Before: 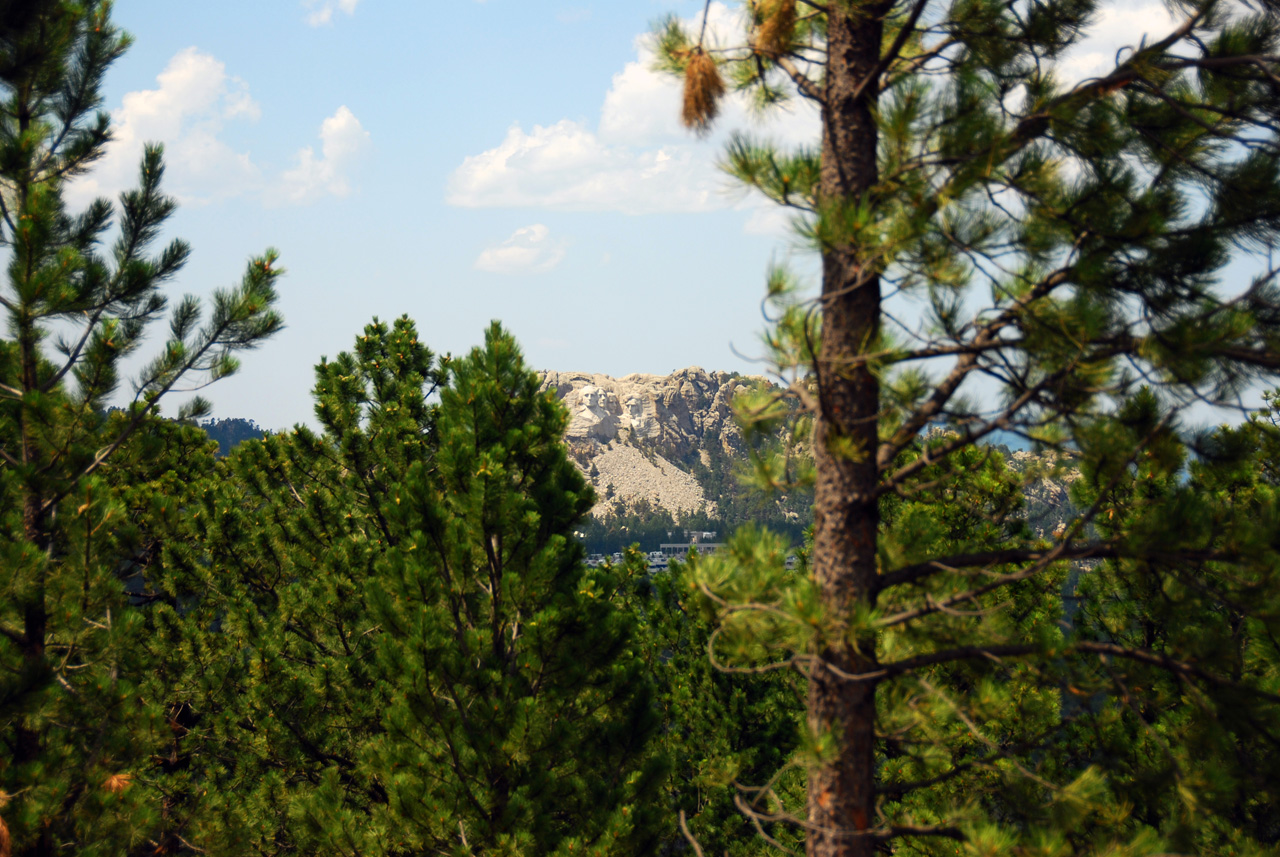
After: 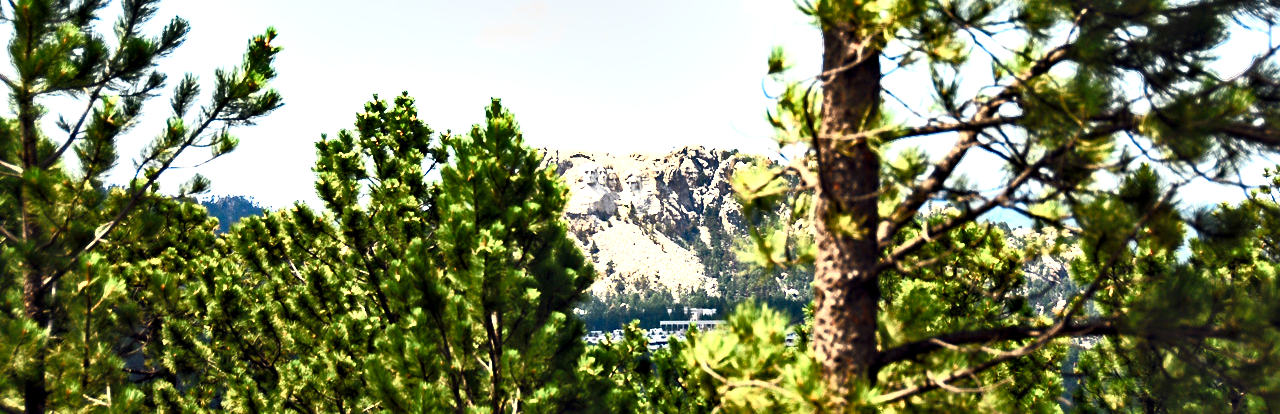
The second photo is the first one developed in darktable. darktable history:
color balance rgb: linear chroma grading › shadows 32%, linear chroma grading › global chroma -2%, linear chroma grading › mid-tones 4%, perceptual saturation grading › global saturation -2%, perceptual saturation grading › highlights -8%, perceptual saturation grading › mid-tones 8%, perceptual saturation grading › shadows 4%, perceptual brilliance grading › highlights 8%, perceptual brilliance grading › mid-tones 4%, perceptual brilliance grading › shadows 2%, global vibrance 16%, saturation formula JzAzBz (2021)
sharpen: amount 0.2
contrast equalizer: y [[0.511, 0.558, 0.631, 0.632, 0.559, 0.512], [0.5 ×6], [0.507, 0.559, 0.627, 0.644, 0.647, 0.647], [0 ×6], [0 ×6]]
exposure: black level correction -0.005, exposure 1.002 EV, compensate highlight preservation false
shadows and highlights: shadows 43.71, white point adjustment -1.46, soften with gaussian
tone equalizer: -8 EV -0.417 EV, -7 EV -0.389 EV, -6 EV -0.333 EV, -5 EV -0.222 EV, -3 EV 0.222 EV, -2 EV 0.333 EV, -1 EV 0.389 EV, +0 EV 0.417 EV, edges refinement/feathering 500, mask exposure compensation -1.57 EV, preserve details no
base curve: curves: ch0 [(0, 0) (0.257, 0.25) (0.482, 0.586) (0.757, 0.871) (1, 1)]
crop and rotate: top 26.056%, bottom 25.543%
